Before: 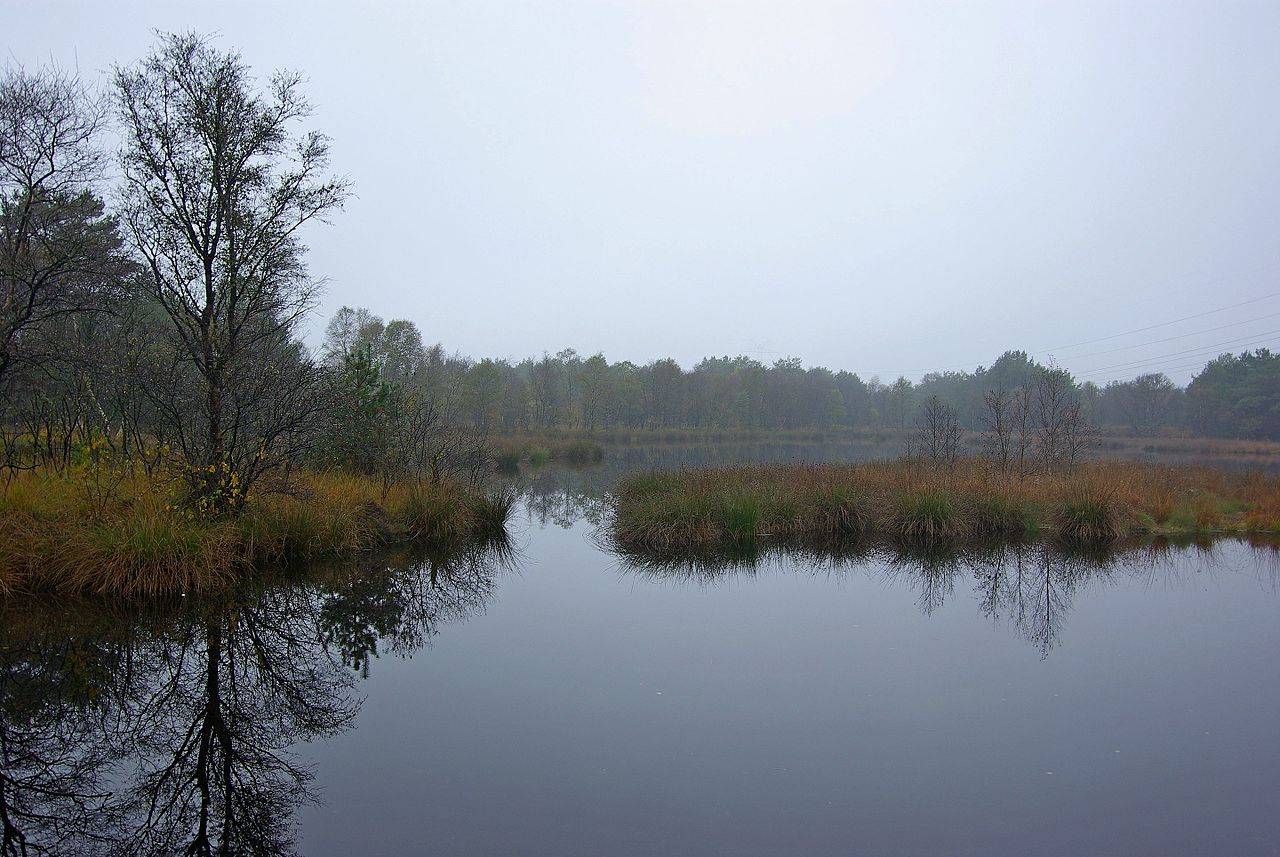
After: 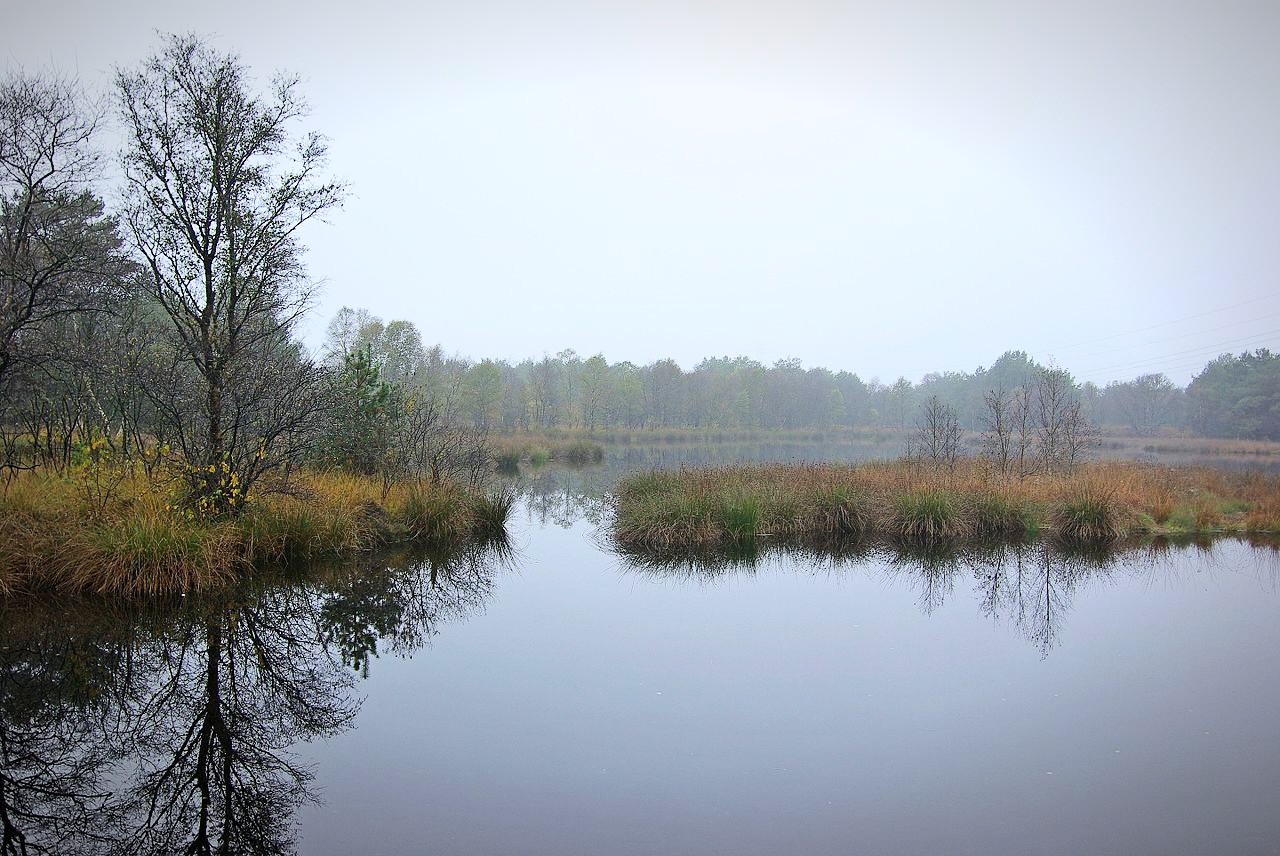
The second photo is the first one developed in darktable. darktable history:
contrast brightness saturation: saturation -0.059
vignetting: fall-off radius 59.77%, automatic ratio true
base curve: curves: ch0 [(0, 0) (0.025, 0.046) (0.112, 0.277) (0.467, 0.74) (0.814, 0.929) (1, 0.942)]
crop: bottom 0.07%
